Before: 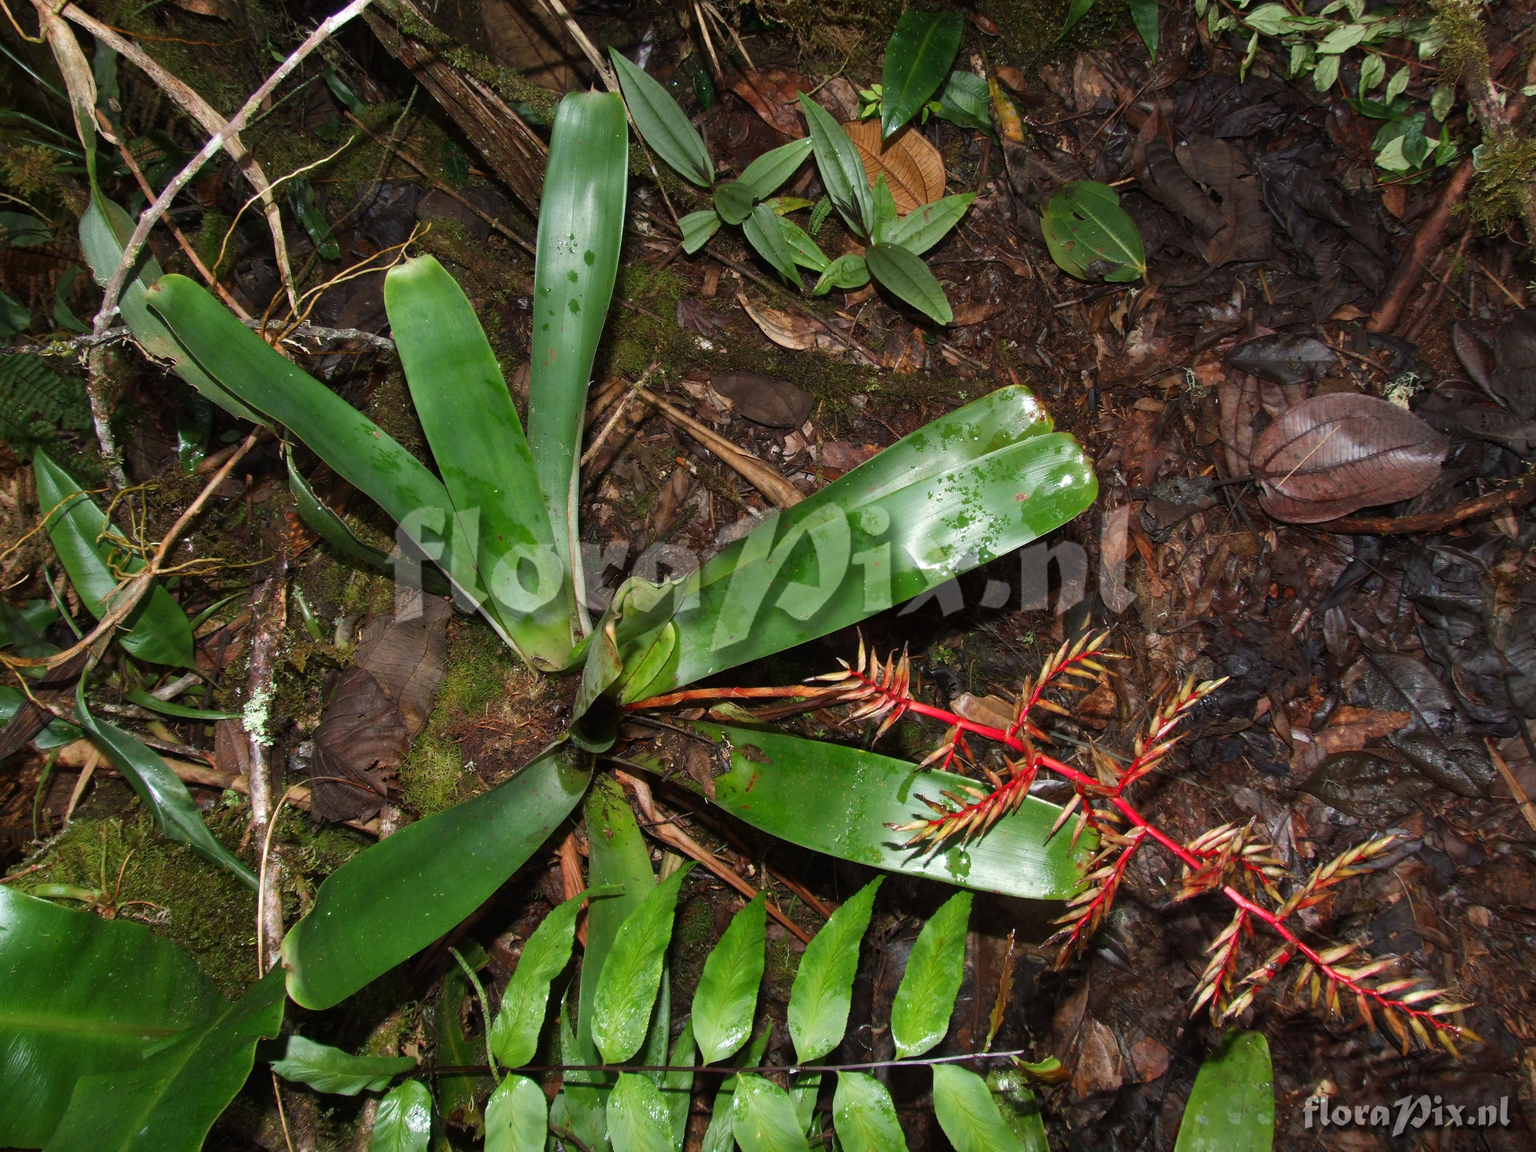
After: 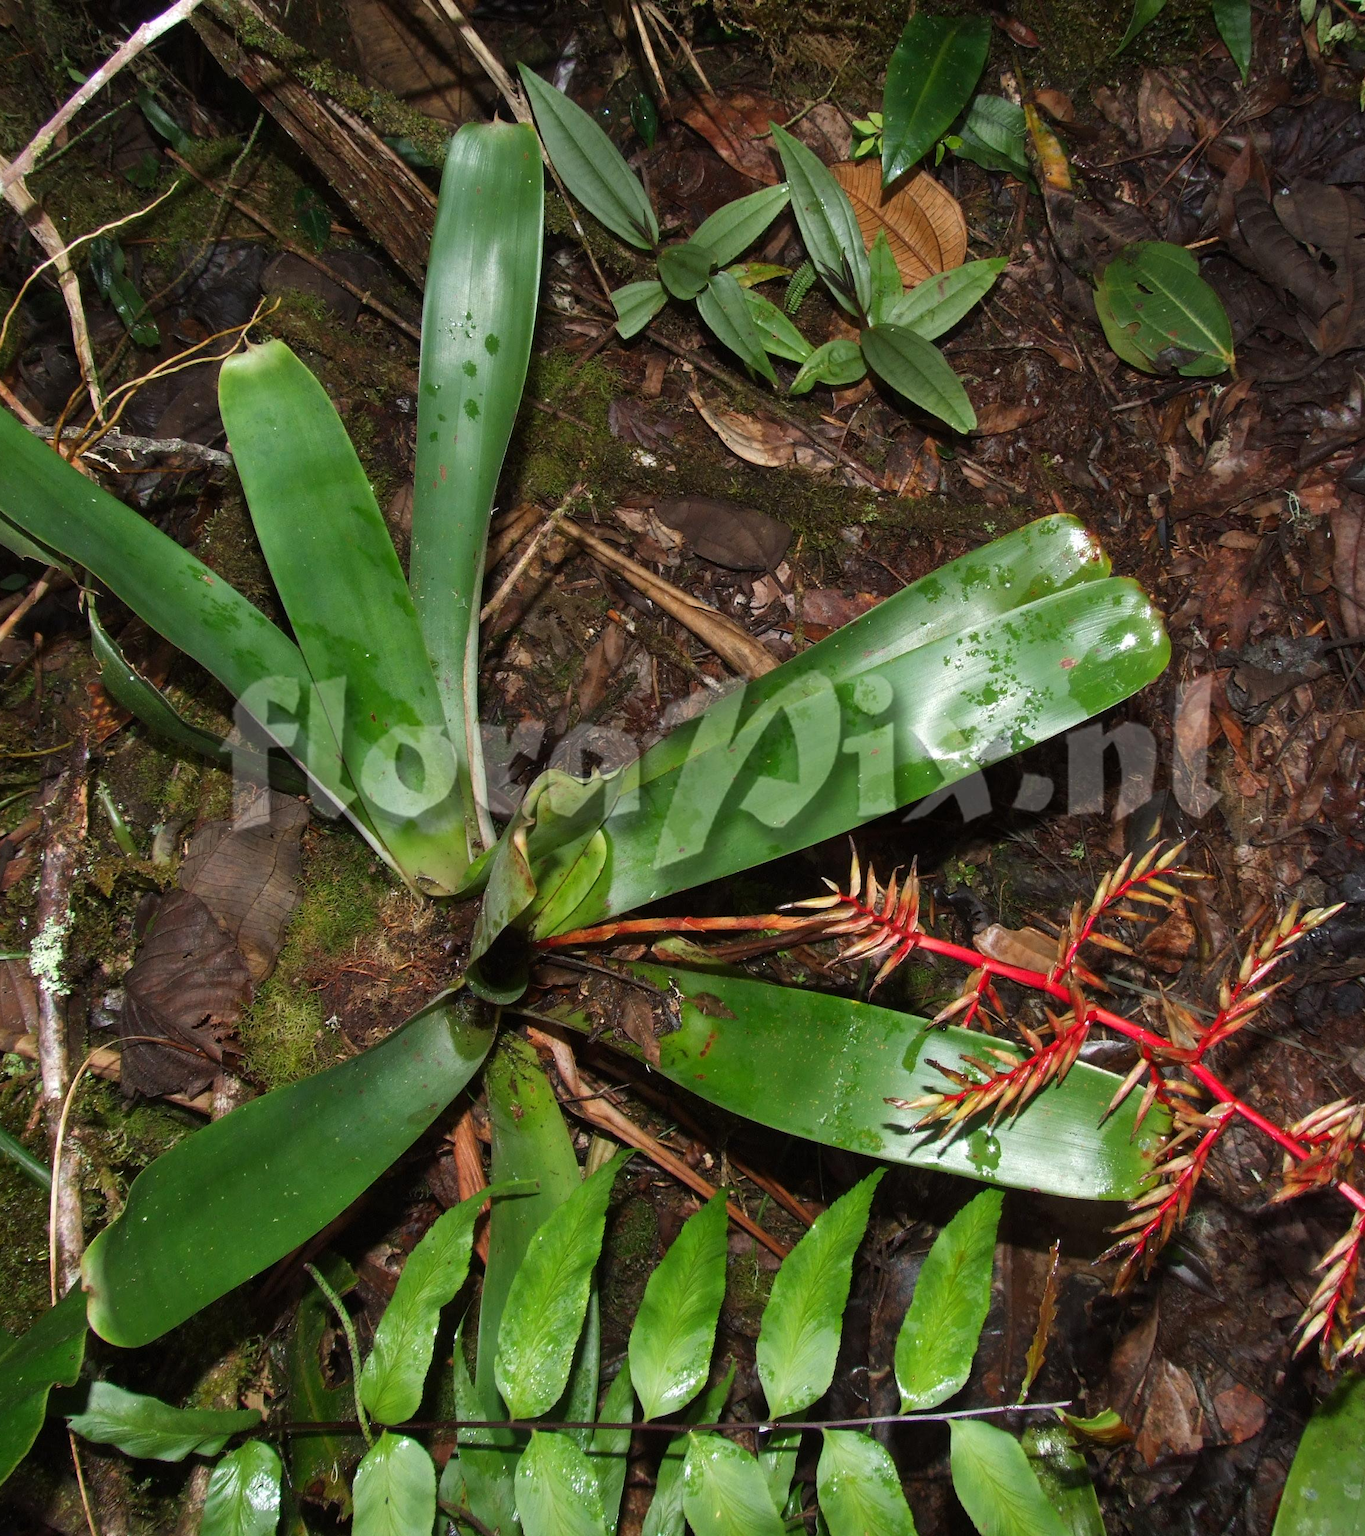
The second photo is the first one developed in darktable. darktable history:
white balance: emerald 1
crop and rotate: left 14.385%, right 18.948%
